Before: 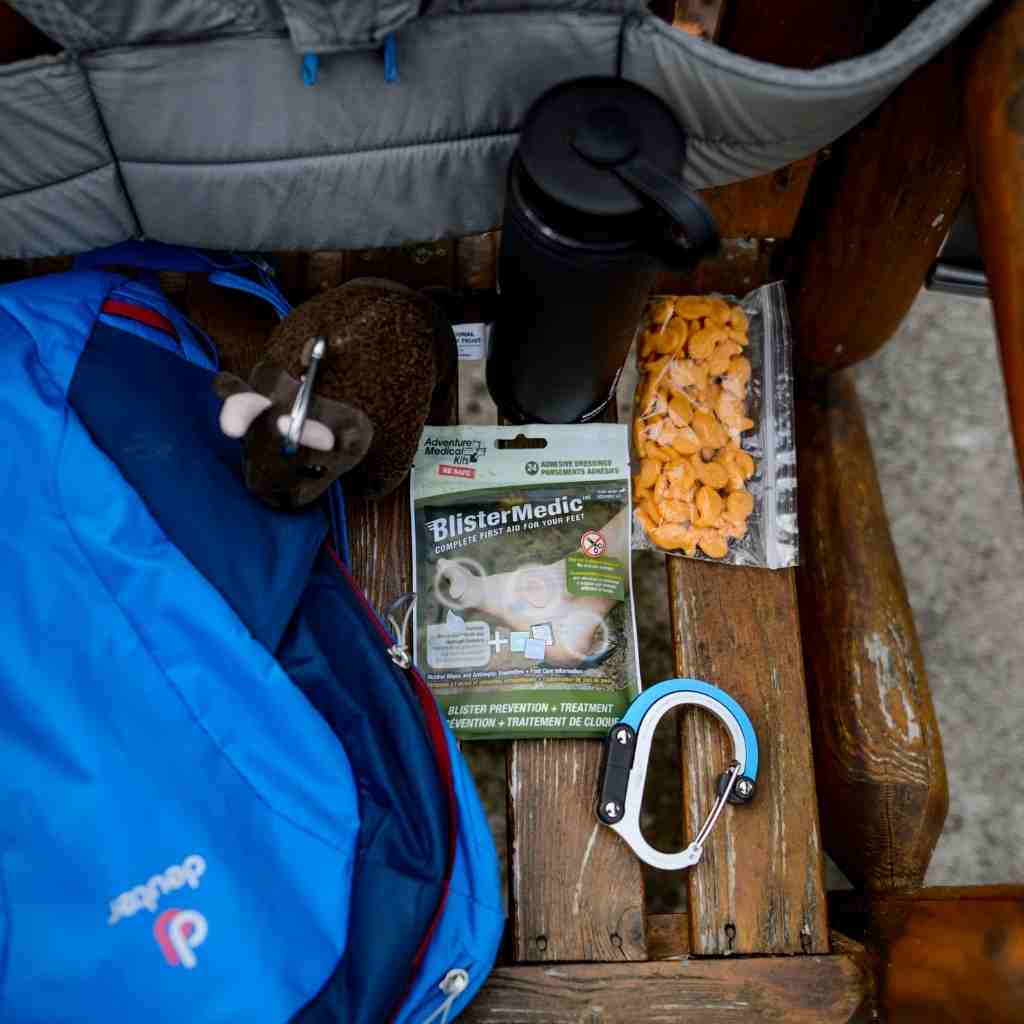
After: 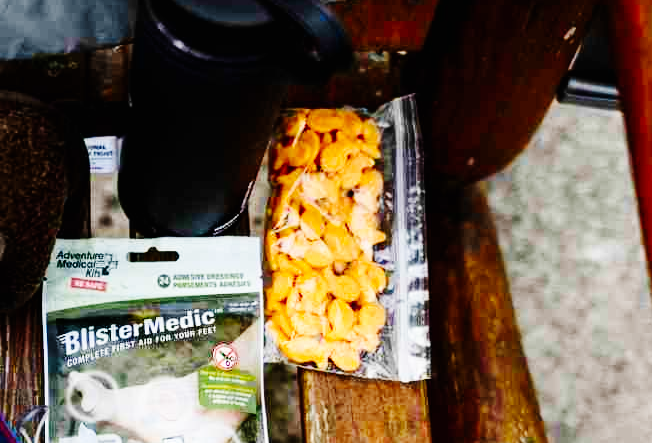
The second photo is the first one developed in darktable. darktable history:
crop: left 36.005%, top 18.293%, right 0.31%, bottom 38.444%
base curve: curves: ch0 [(0, 0) (0, 0) (0.002, 0.001) (0.008, 0.003) (0.019, 0.011) (0.037, 0.037) (0.064, 0.11) (0.102, 0.232) (0.152, 0.379) (0.216, 0.524) (0.296, 0.665) (0.394, 0.789) (0.512, 0.881) (0.651, 0.945) (0.813, 0.986) (1, 1)], preserve colors none
exposure: exposure -0.048 EV, compensate highlight preservation false
